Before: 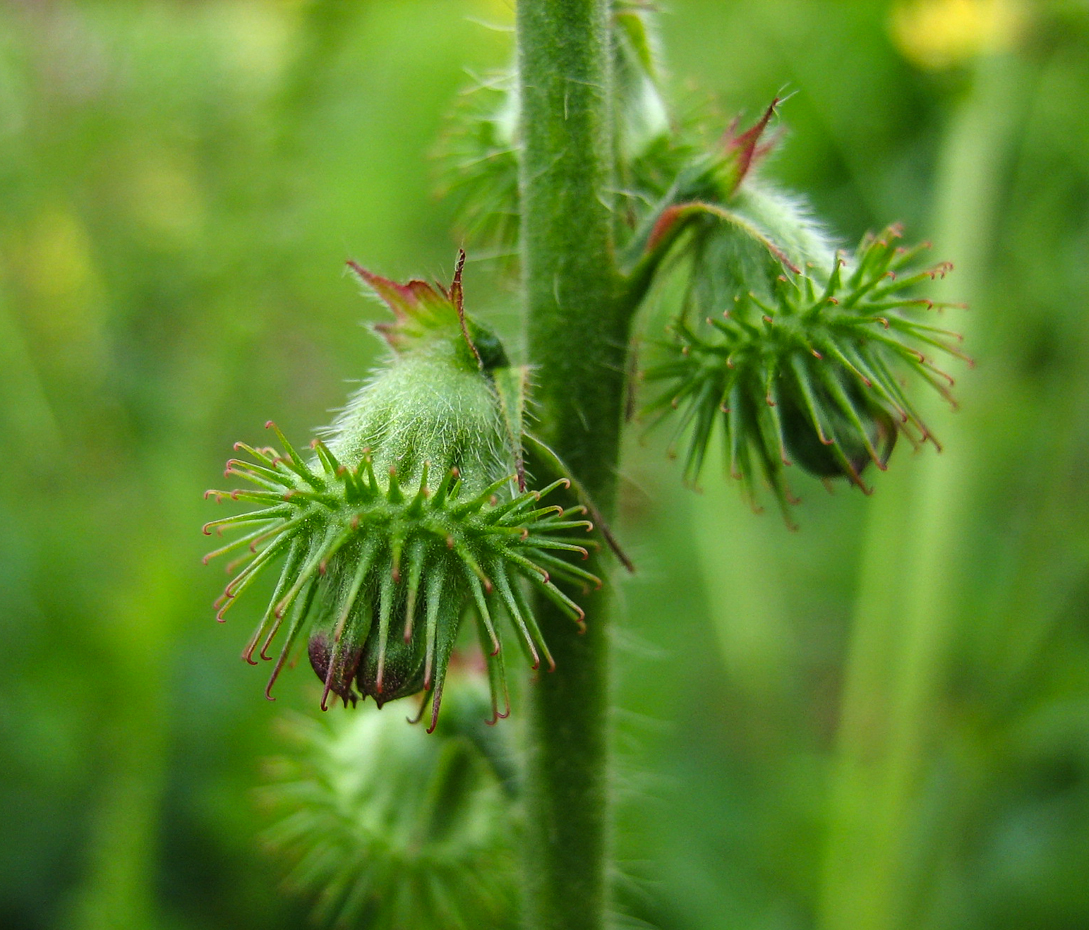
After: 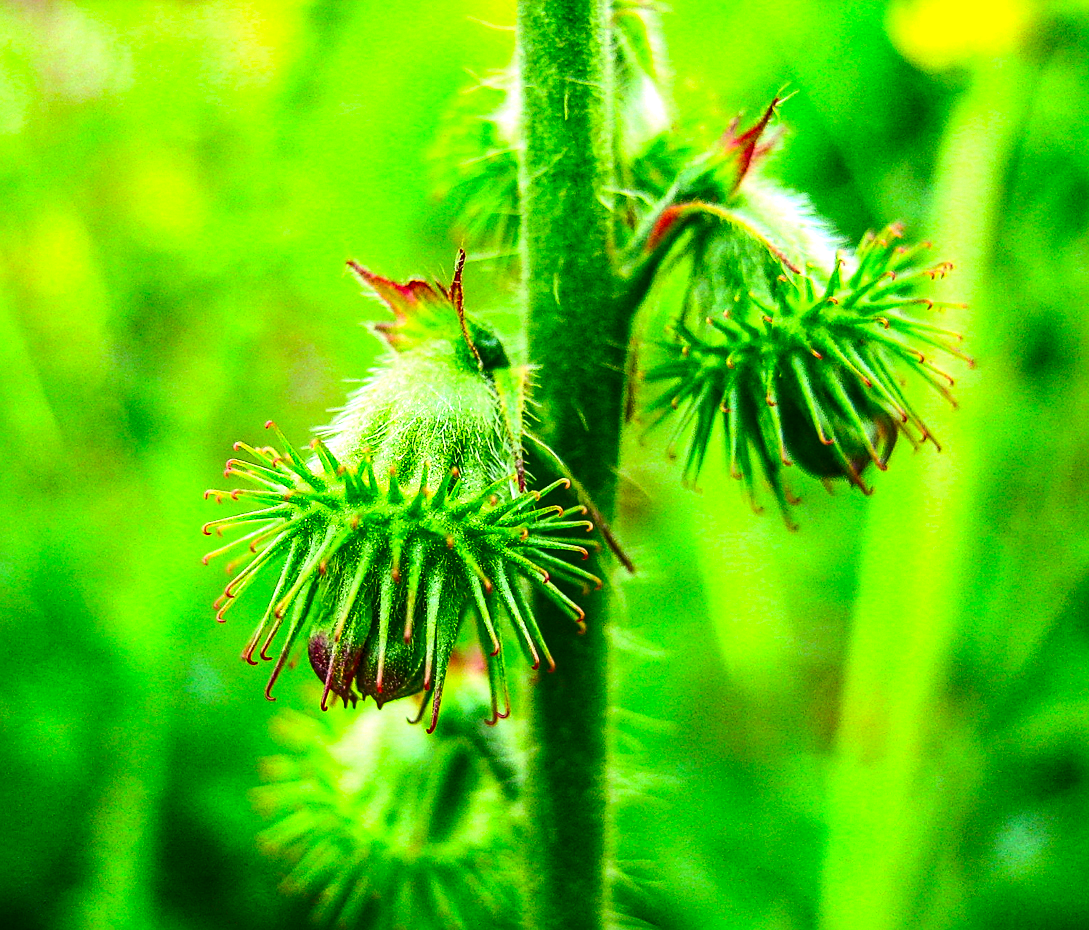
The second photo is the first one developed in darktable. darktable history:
tone equalizer: on, module defaults
contrast brightness saturation: contrast 0.26, brightness 0.02, saturation 0.87
exposure: exposure 0.6 EV, compensate highlight preservation false
local contrast: on, module defaults
sharpen: on, module defaults
color zones: curves: ch0 [(0.25, 0.5) (0.463, 0.627) (0.484, 0.637) (0.75, 0.5)]
